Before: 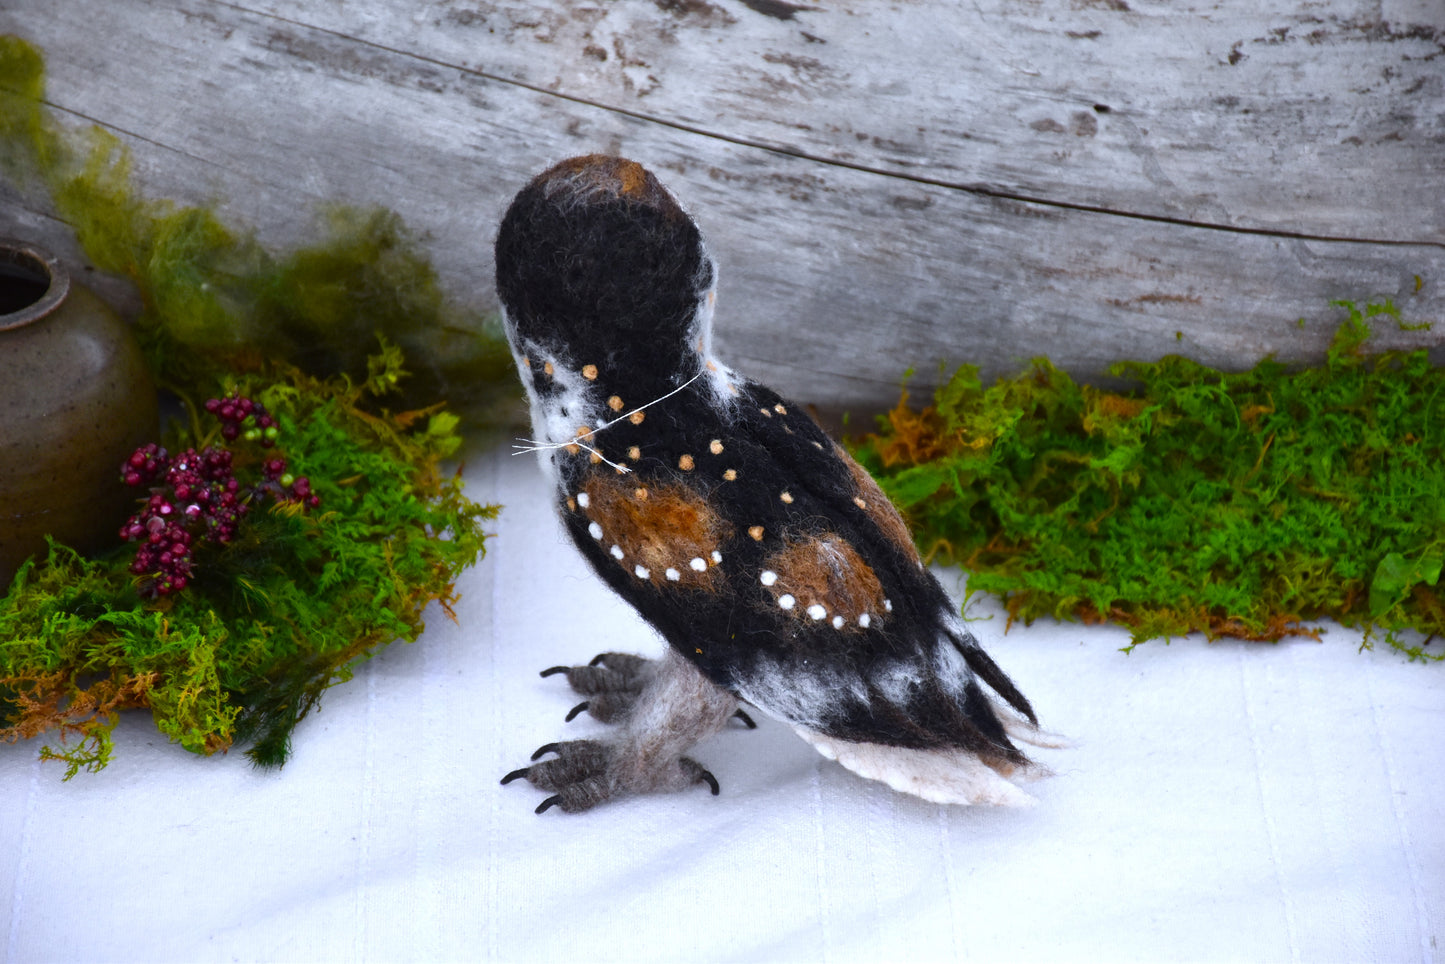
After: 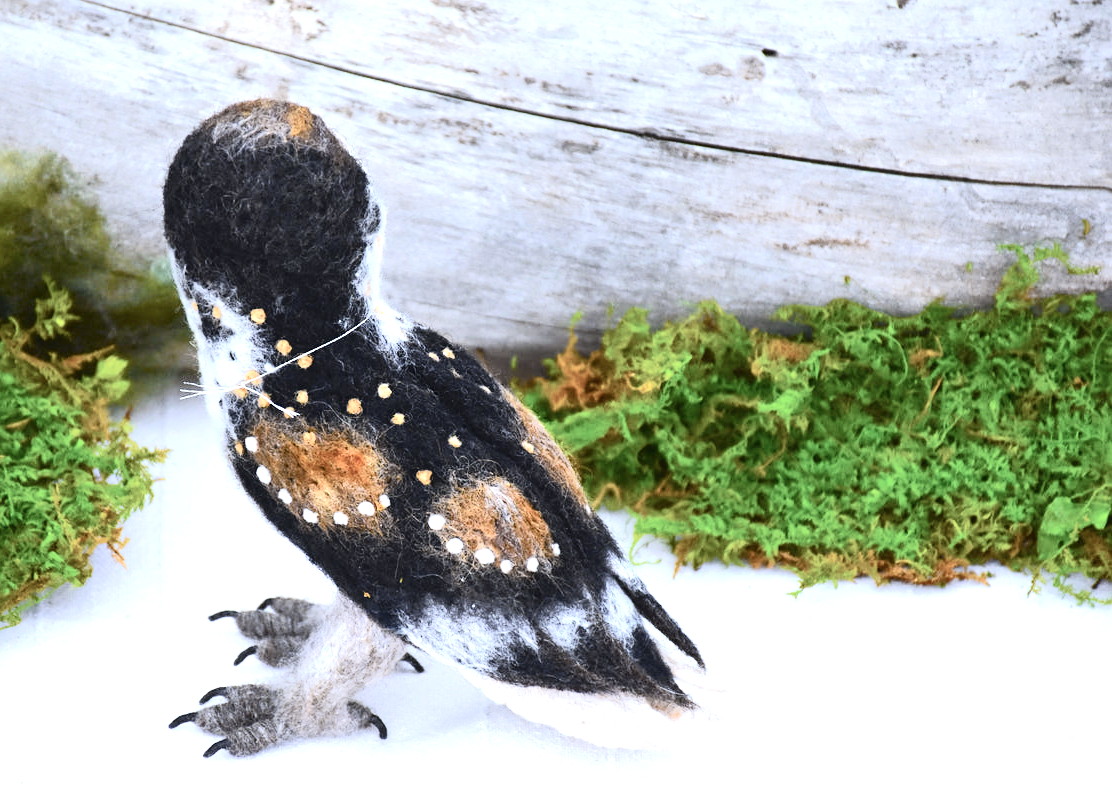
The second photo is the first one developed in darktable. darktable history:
crop: left 23.009%, top 5.91%, bottom 11.89%
exposure: black level correction 0, exposure 1.471 EV, compensate highlight preservation false
color correction: highlights b* 0.005
sharpen: amount 0.214
tone curve: curves: ch0 [(0, 0.022) (0.114, 0.096) (0.282, 0.299) (0.456, 0.51) (0.613, 0.693) (0.786, 0.843) (0.999, 0.949)]; ch1 [(0, 0) (0.384, 0.365) (0.463, 0.447) (0.486, 0.474) (0.503, 0.5) (0.535, 0.522) (0.555, 0.546) (0.593, 0.599) (0.755, 0.793) (1, 1)]; ch2 [(0, 0) (0.369, 0.375) (0.449, 0.434) (0.501, 0.5) (0.528, 0.517) (0.561, 0.57) (0.612, 0.631) (0.668, 0.659) (1, 1)], color space Lab, independent channels, preserve colors none
contrast brightness saturation: contrast 0.102, saturation -0.283
